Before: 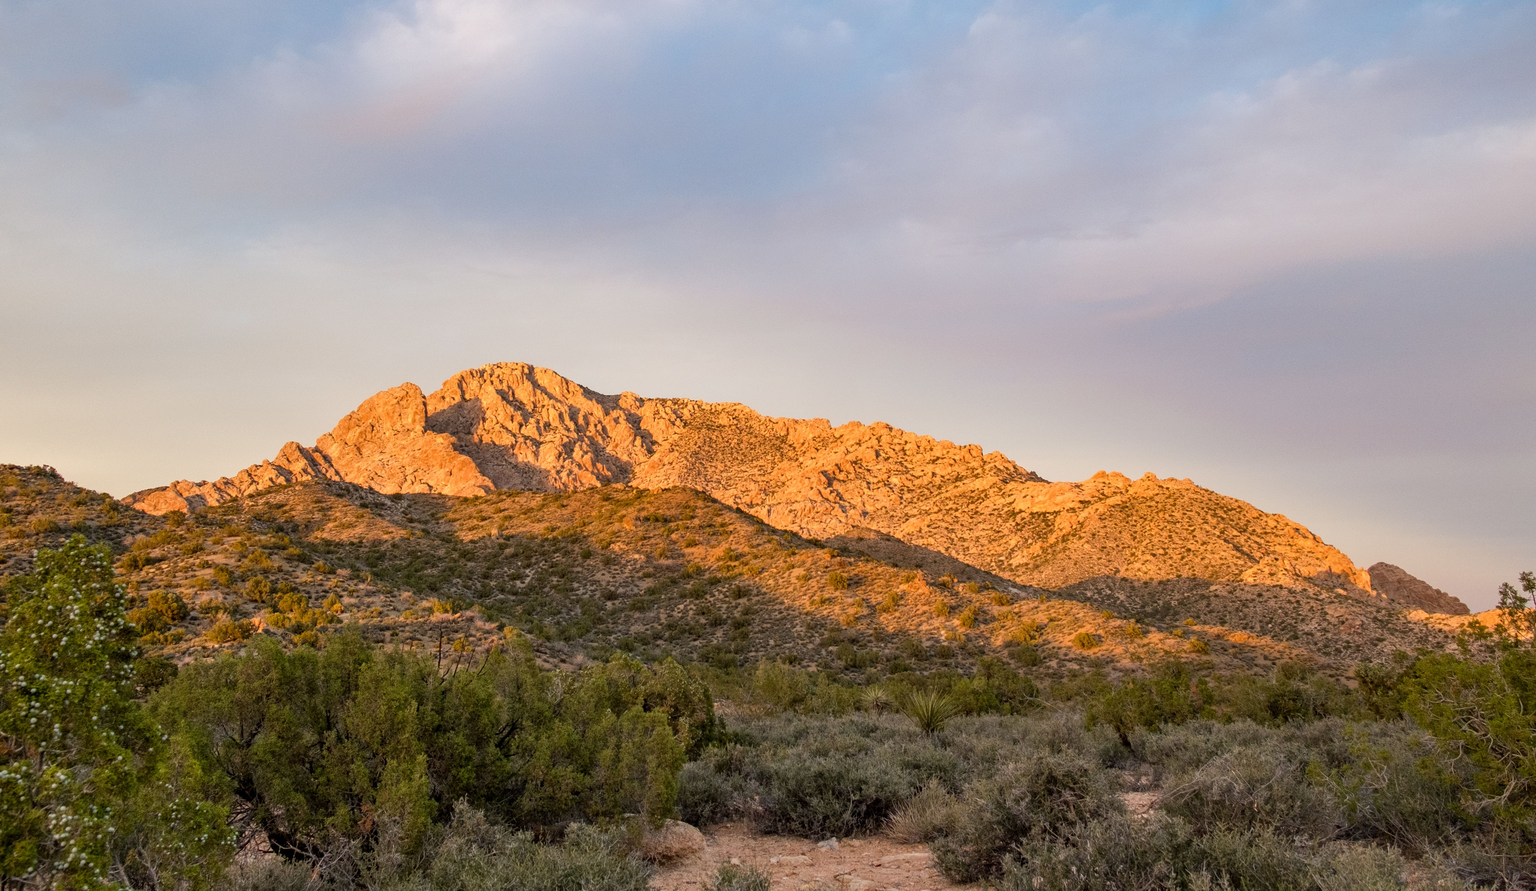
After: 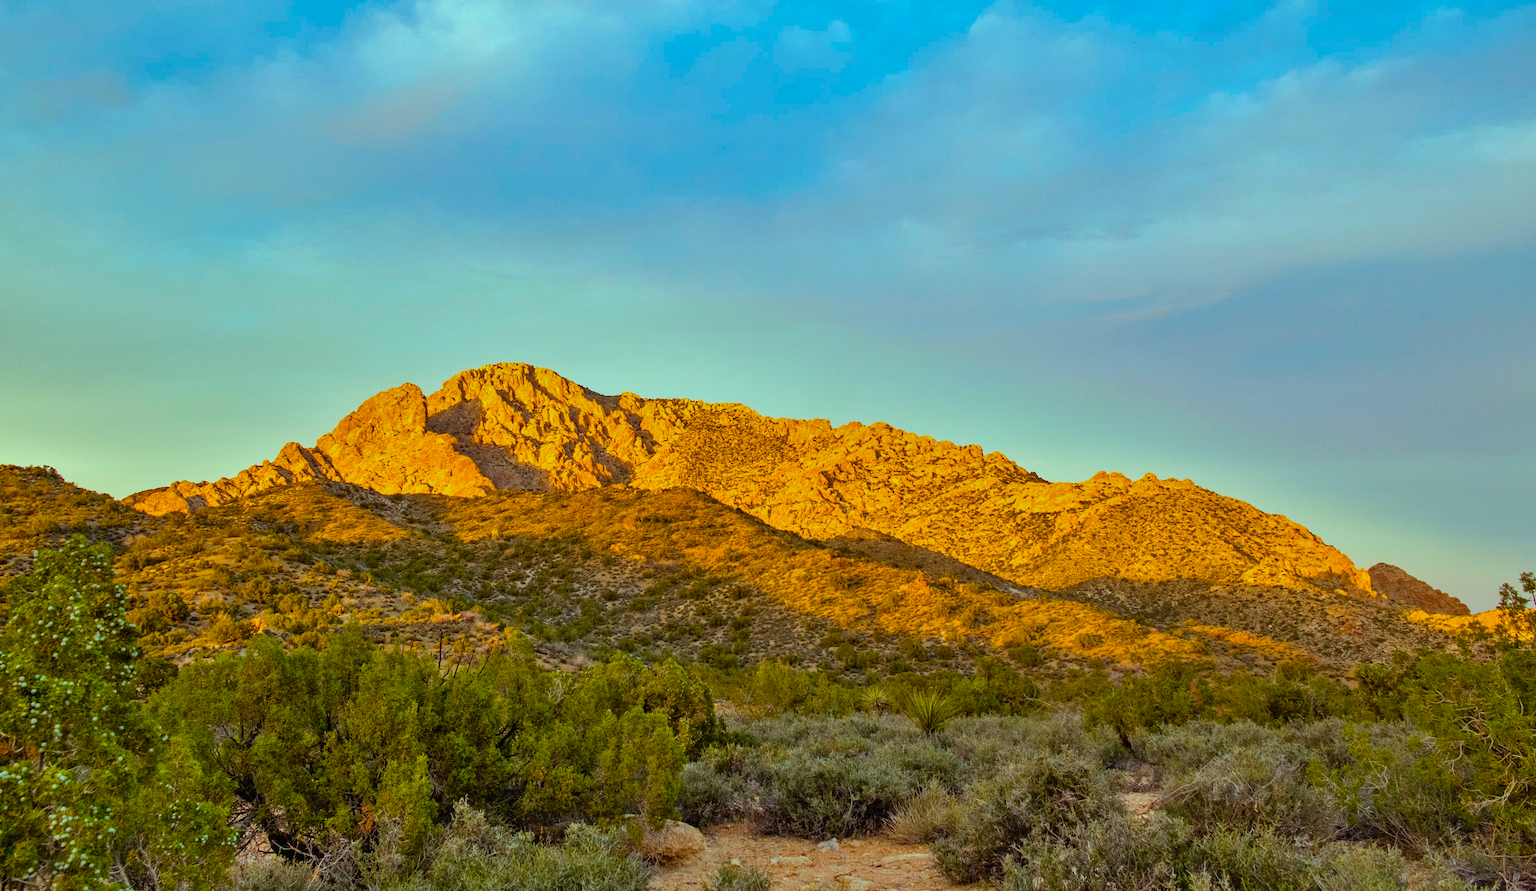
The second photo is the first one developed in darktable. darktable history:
color balance rgb: highlights gain › chroma 5.445%, highlights gain › hue 197.81°, perceptual saturation grading › global saturation 30.437%, global vibrance 44.833%
tone equalizer: on, module defaults
shadows and highlights: soften with gaussian
contrast brightness saturation: contrast -0.021, brightness -0.013, saturation 0.044
